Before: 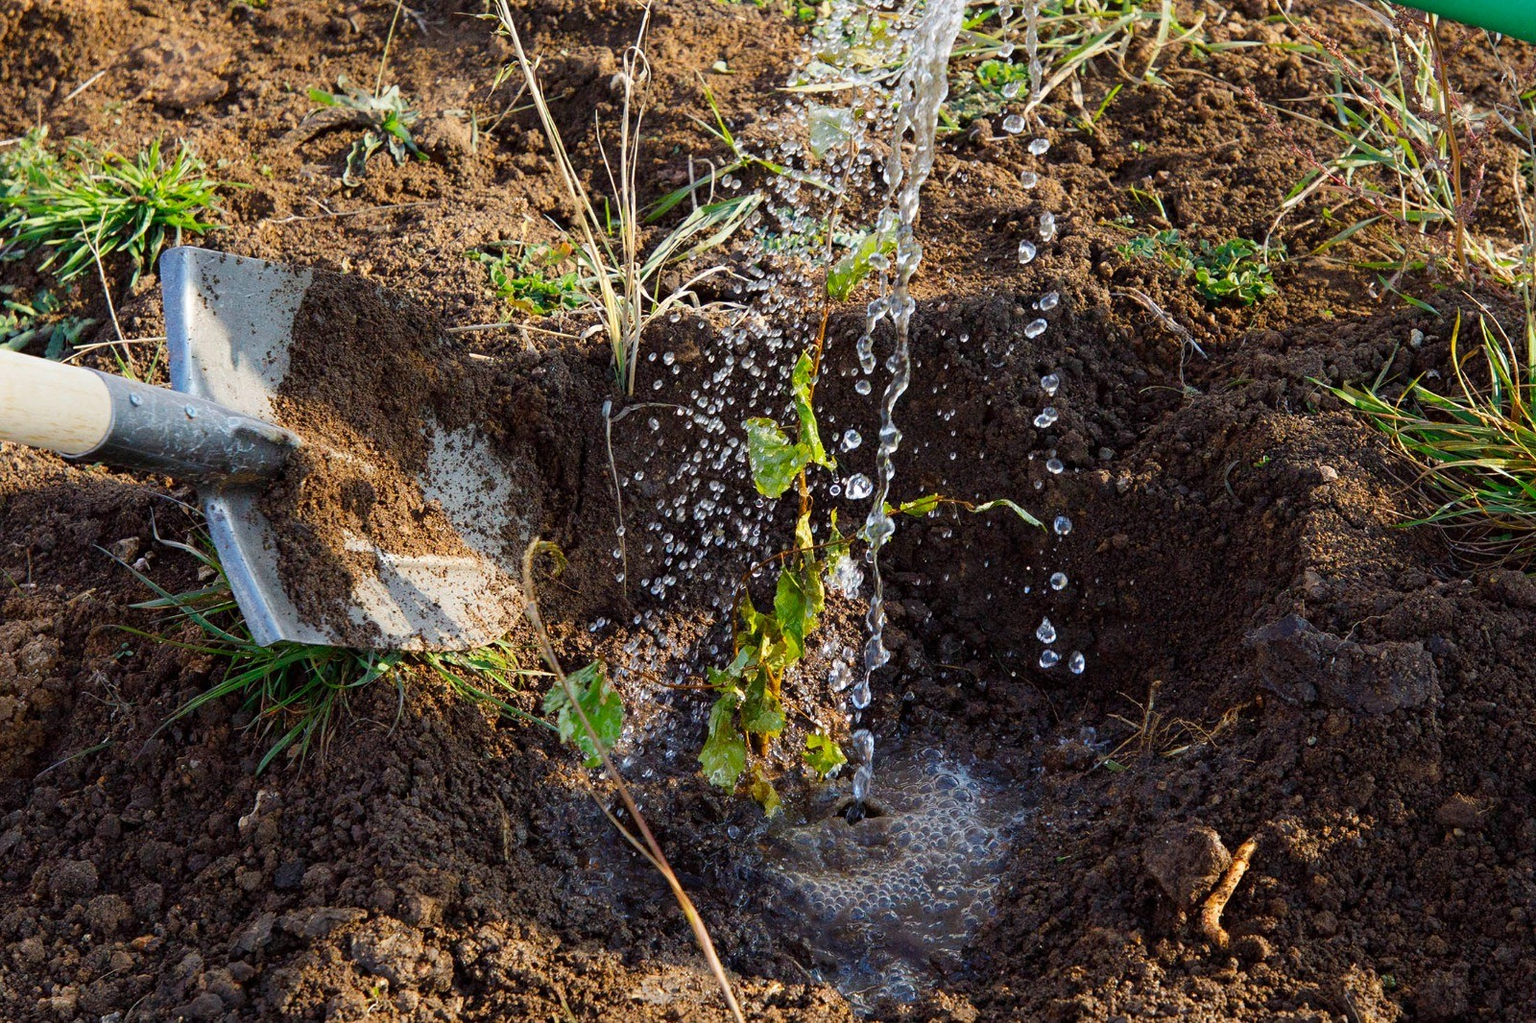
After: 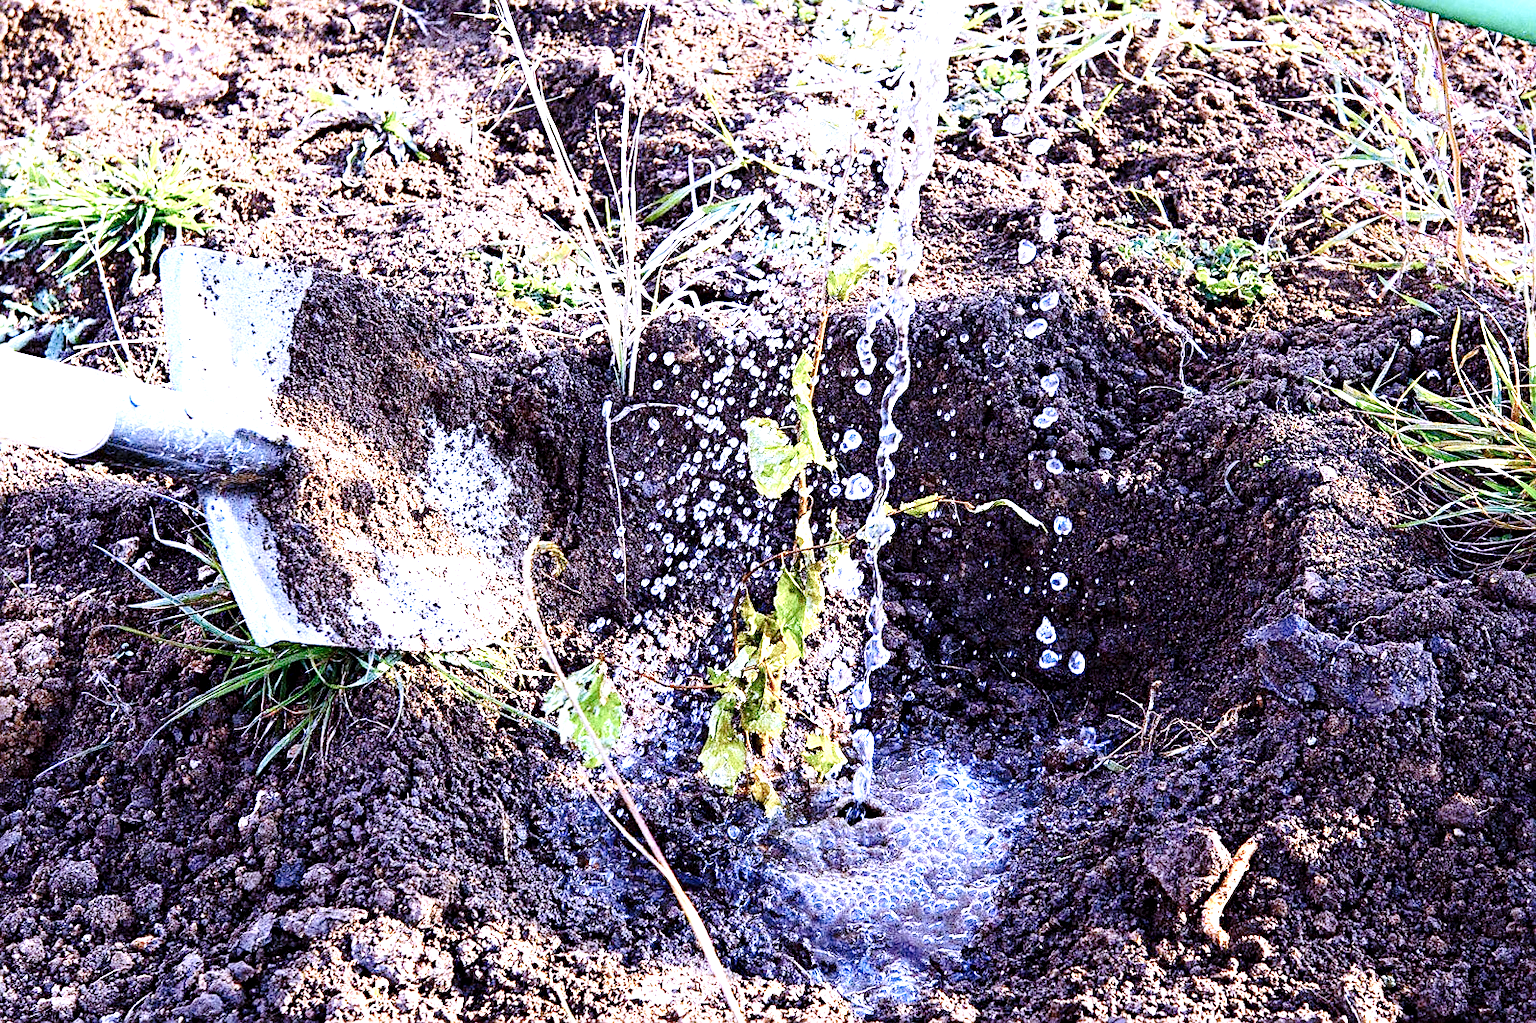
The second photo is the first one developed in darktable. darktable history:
color balance rgb: perceptual saturation grading › global saturation -27.94%, hue shift -2.27°, contrast -21.26%
tone equalizer: -8 EV -0.75 EV, -7 EV -0.7 EV, -6 EV -0.6 EV, -5 EV -0.4 EV, -3 EV 0.4 EV, -2 EV 0.6 EV, -1 EV 0.7 EV, +0 EV 0.75 EV, edges refinement/feathering 500, mask exposure compensation -1.57 EV, preserve details no
local contrast: highlights 123%, shadows 126%, detail 140%, midtone range 0.254
sharpen: on, module defaults
haze removal: compatibility mode true, adaptive false
exposure: black level correction 0, exposure 0.95 EV, compensate exposure bias true, compensate highlight preservation false
white balance: red 0.98, blue 1.61
base curve: curves: ch0 [(0, 0) (0.032, 0.037) (0.105, 0.228) (0.435, 0.76) (0.856, 0.983) (1, 1)], preserve colors none
